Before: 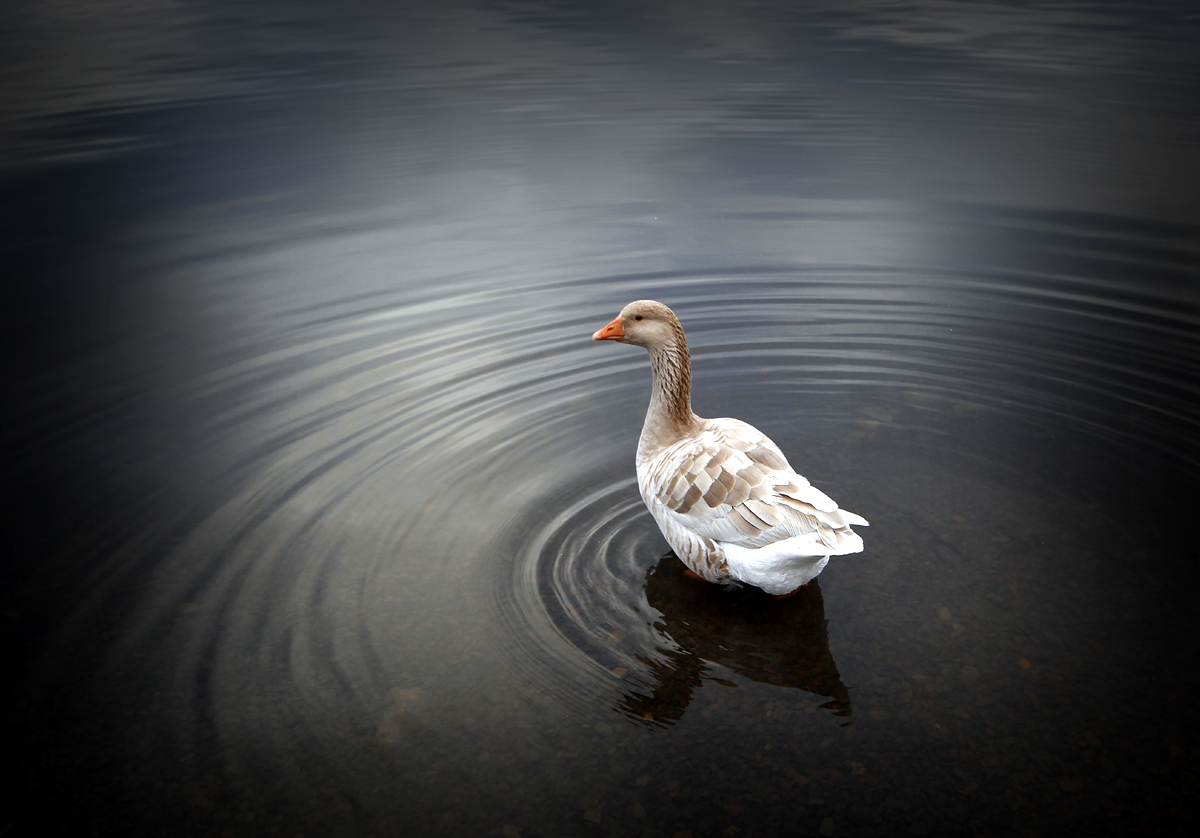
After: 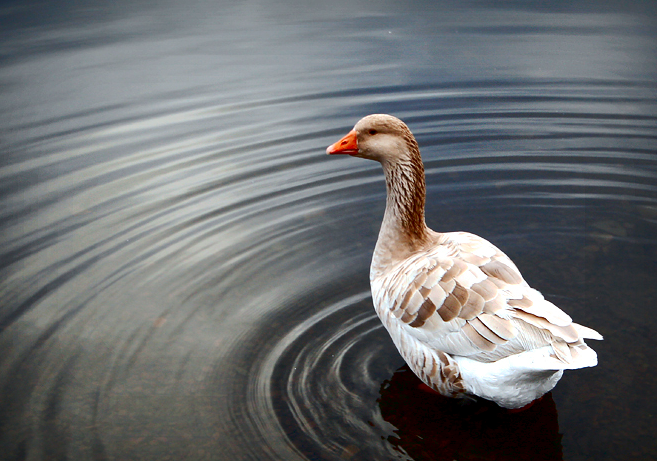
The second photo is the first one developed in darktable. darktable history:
crop and rotate: left 22.193%, top 22.287%, right 23.03%, bottom 22.636%
contrast brightness saturation: contrast 0.218, brightness -0.182, saturation 0.244
tone curve: curves: ch0 [(0, 0) (0.003, 0.018) (0.011, 0.024) (0.025, 0.038) (0.044, 0.067) (0.069, 0.098) (0.1, 0.13) (0.136, 0.165) (0.177, 0.205) (0.224, 0.249) (0.277, 0.304) (0.335, 0.365) (0.399, 0.432) (0.468, 0.505) (0.543, 0.579) (0.623, 0.652) (0.709, 0.725) (0.801, 0.802) (0.898, 0.876) (1, 1)], preserve colors none
